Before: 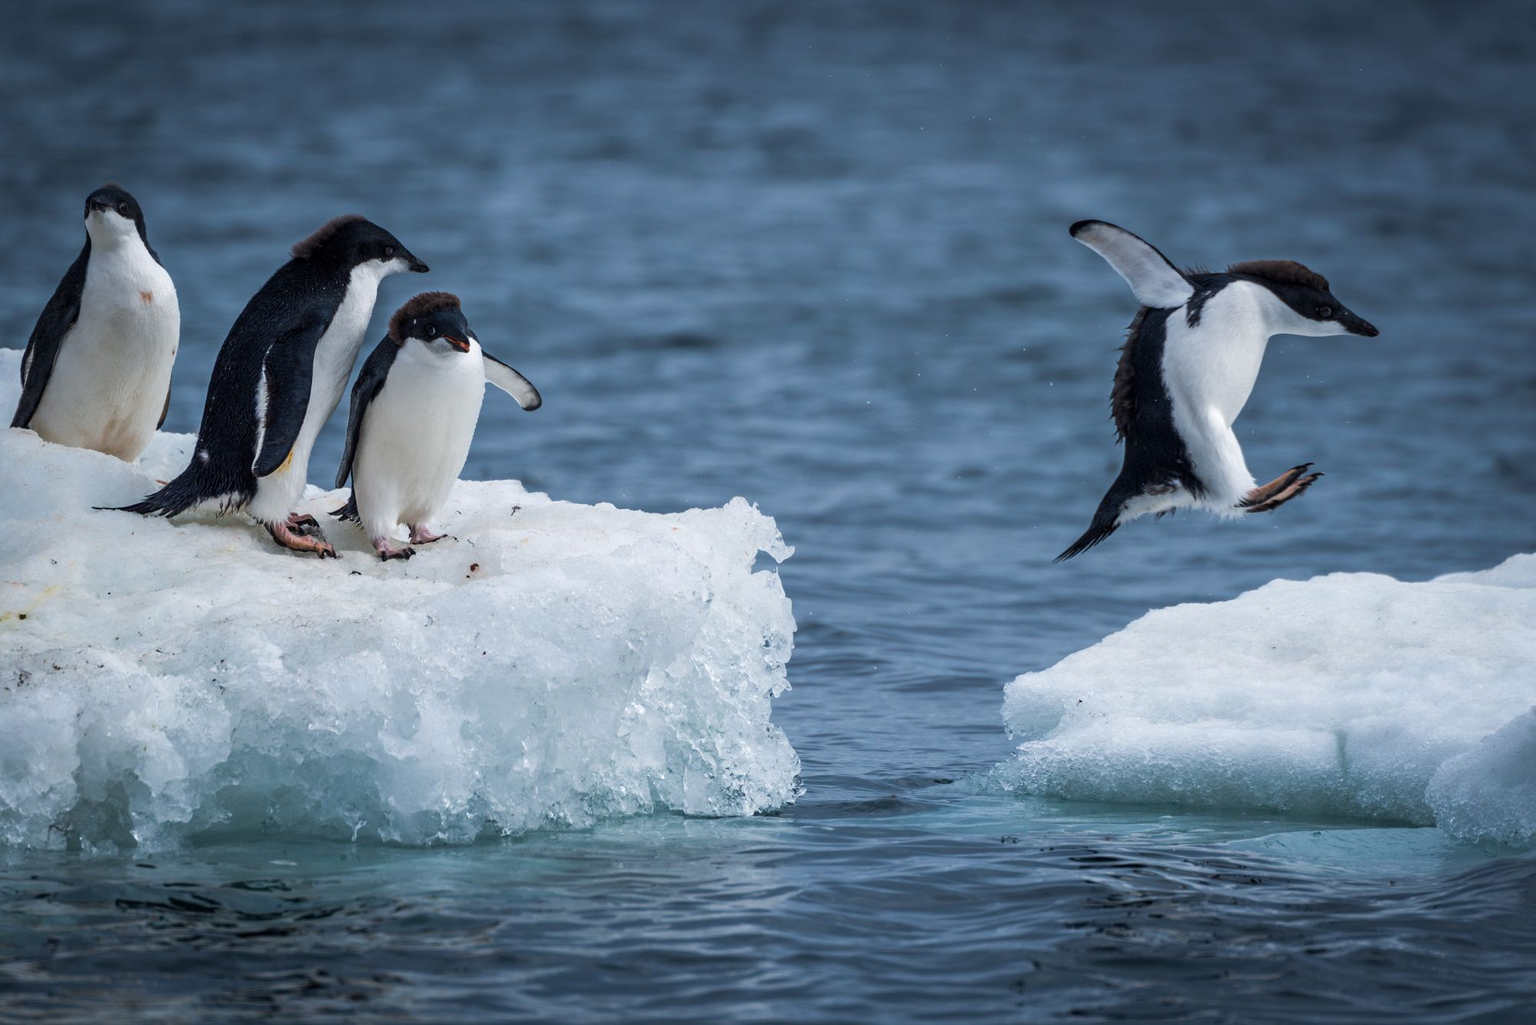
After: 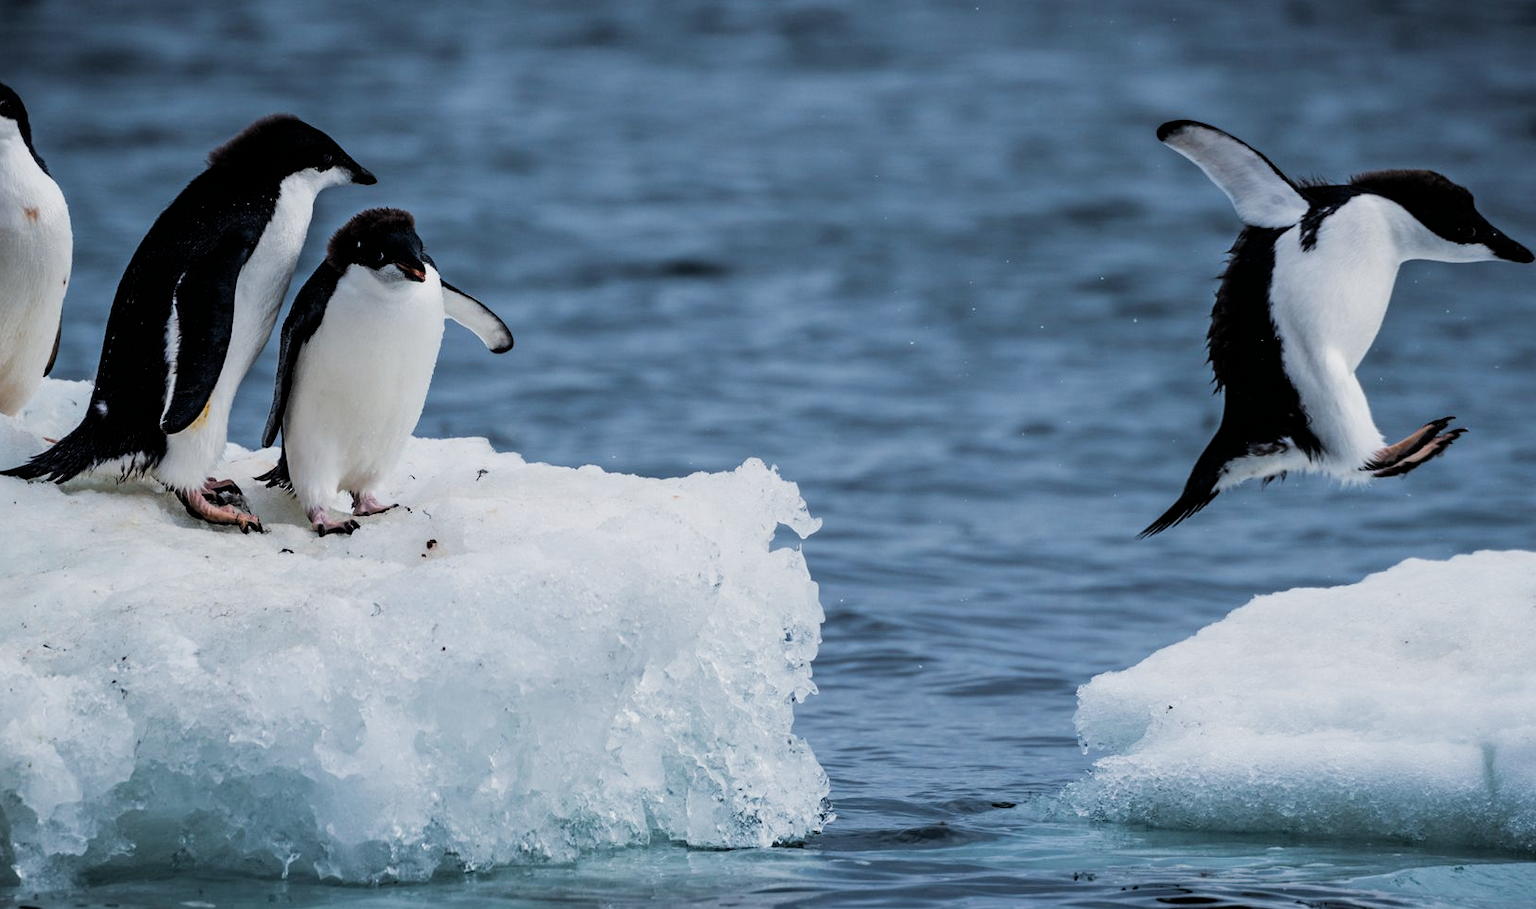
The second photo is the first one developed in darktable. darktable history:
exposure: compensate highlight preservation false
crop: left 7.856%, top 11.836%, right 10.12%, bottom 15.387%
filmic rgb: black relative exposure -5 EV, white relative exposure 3.5 EV, hardness 3.19, contrast 1.2, highlights saturation mix -50%
